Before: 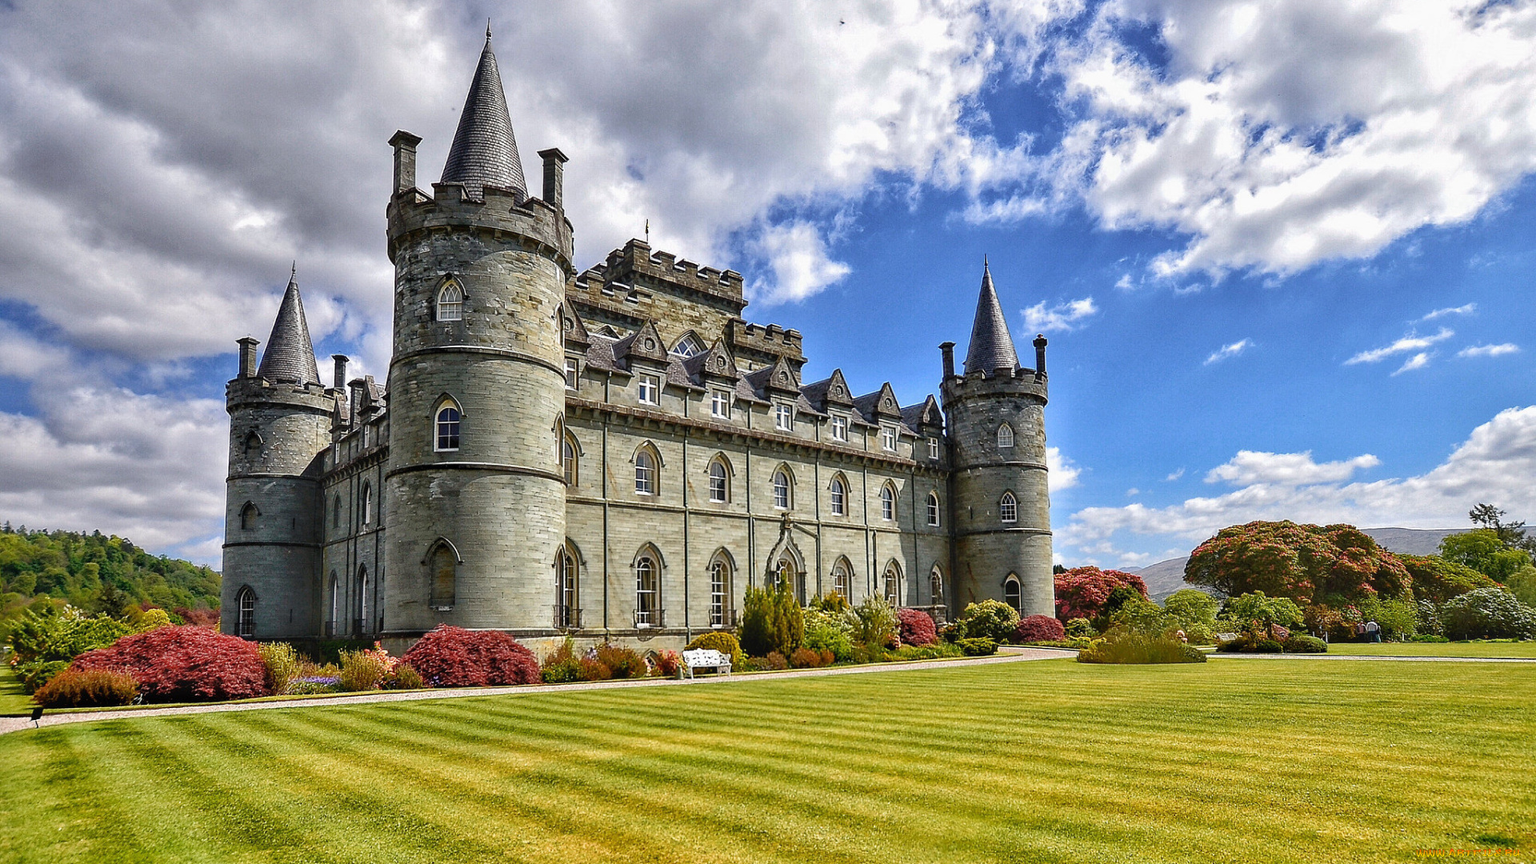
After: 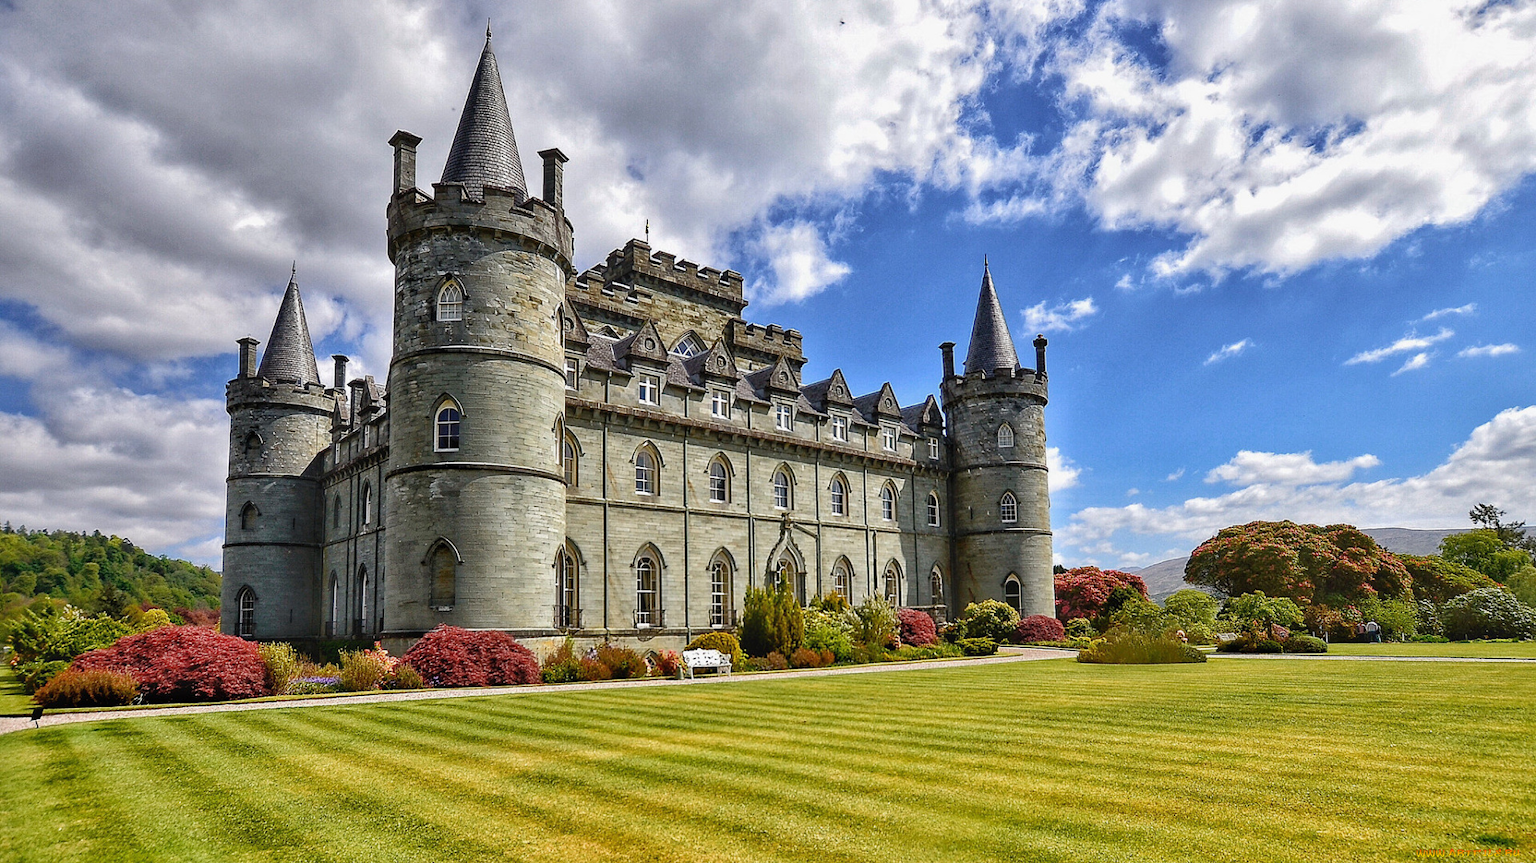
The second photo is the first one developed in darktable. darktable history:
exposure: exposure -0.04 EV, compensate highlight preservation false
crop: bottom 0.066%
